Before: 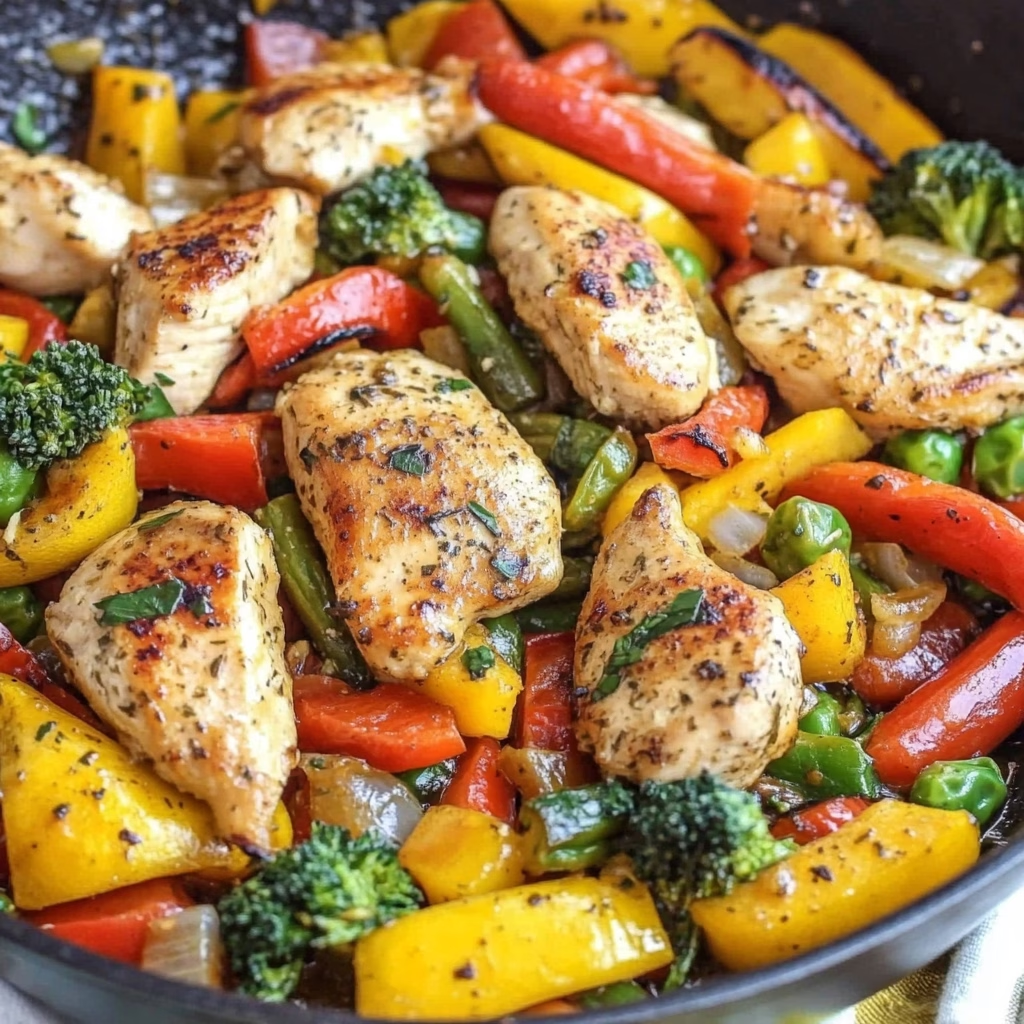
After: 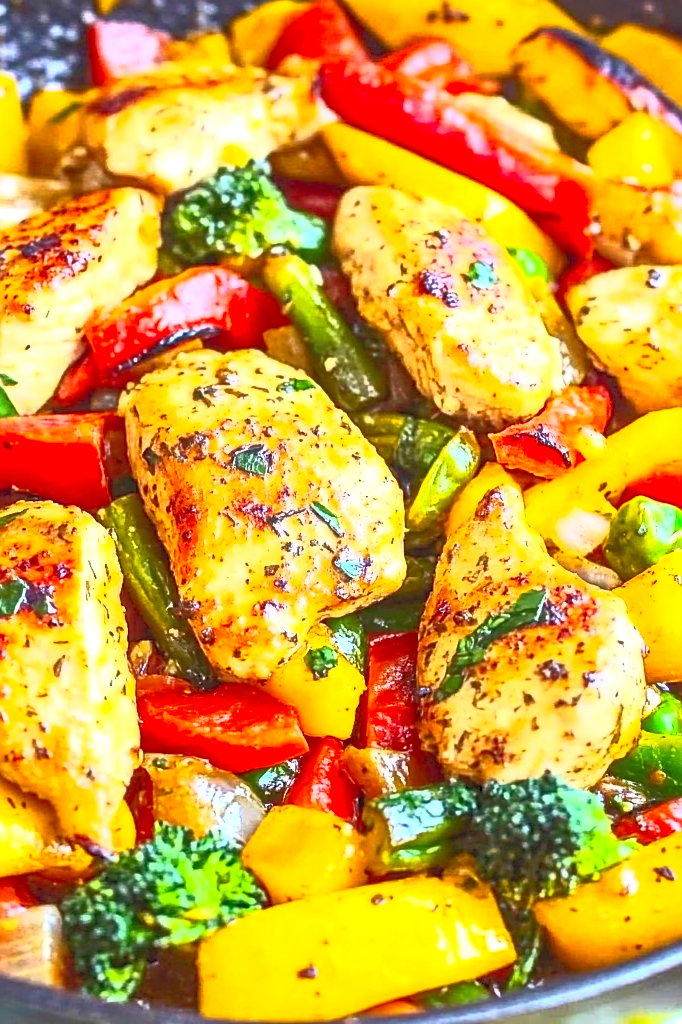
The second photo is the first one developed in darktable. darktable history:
contrast brightness saturation: contrast 1, brightness 1, saturation 1
crop: left 15.419%, right 17.914%
local contrast: highlights 100%, shadows 100%, detail 120%, midtone range 0.2
sharpen: on, module defaults
color balance: contrast -15%
shadows and highlights: on, module defaults
